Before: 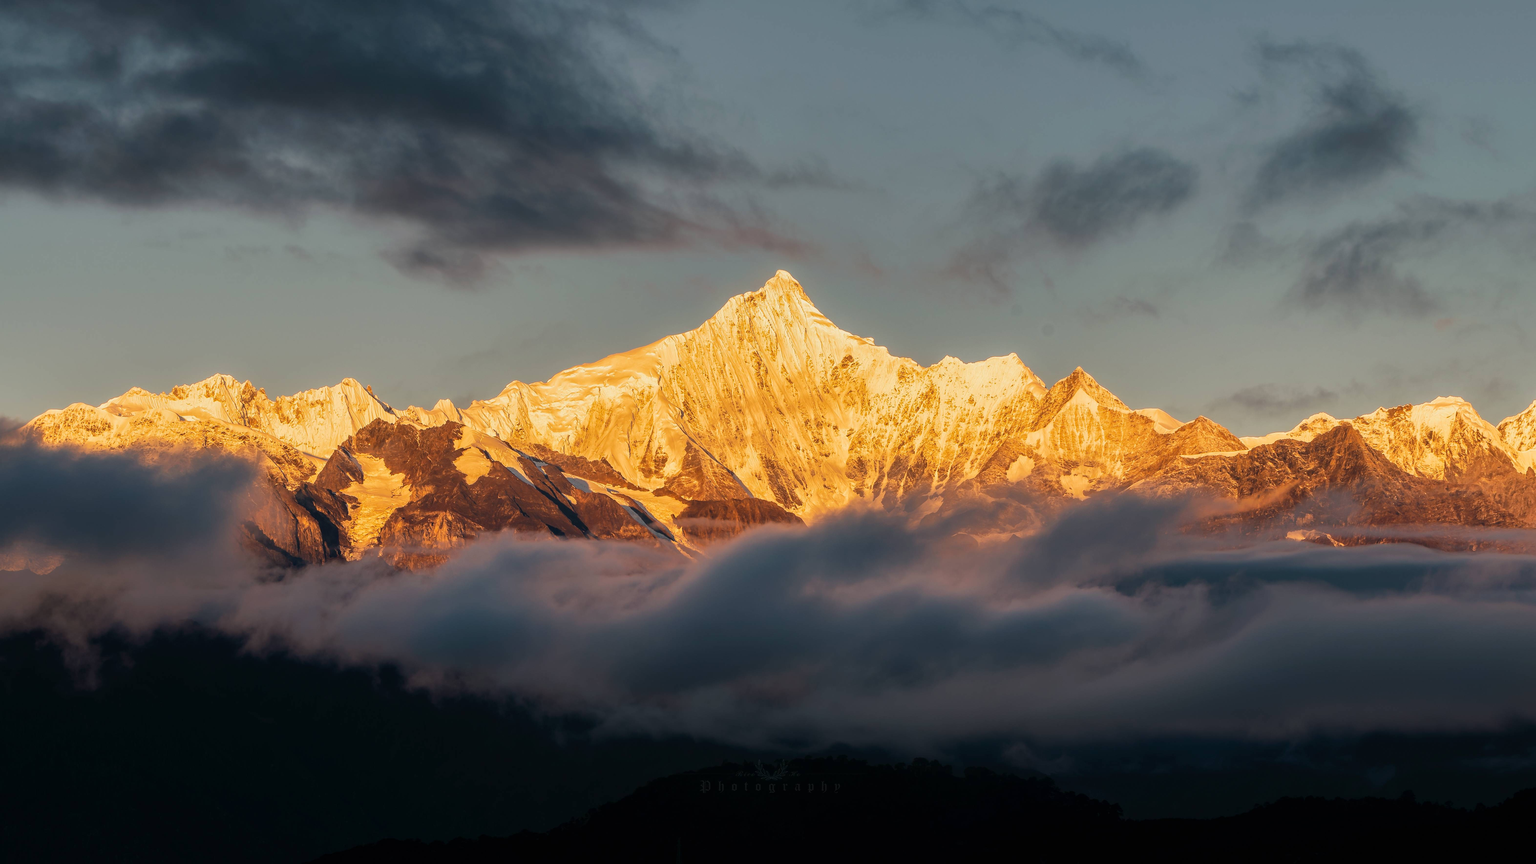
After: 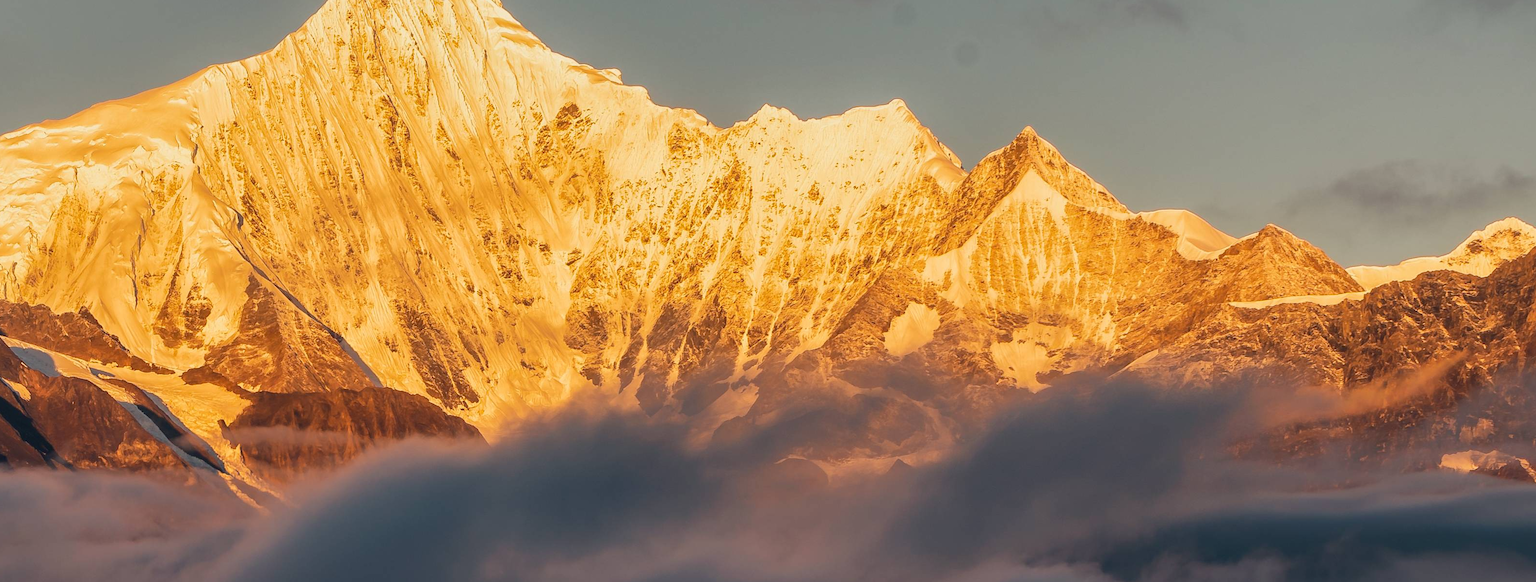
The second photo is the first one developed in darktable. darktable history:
crop: left 36.557%, top 35.099%, right 13.079%, bottom 30.906%
